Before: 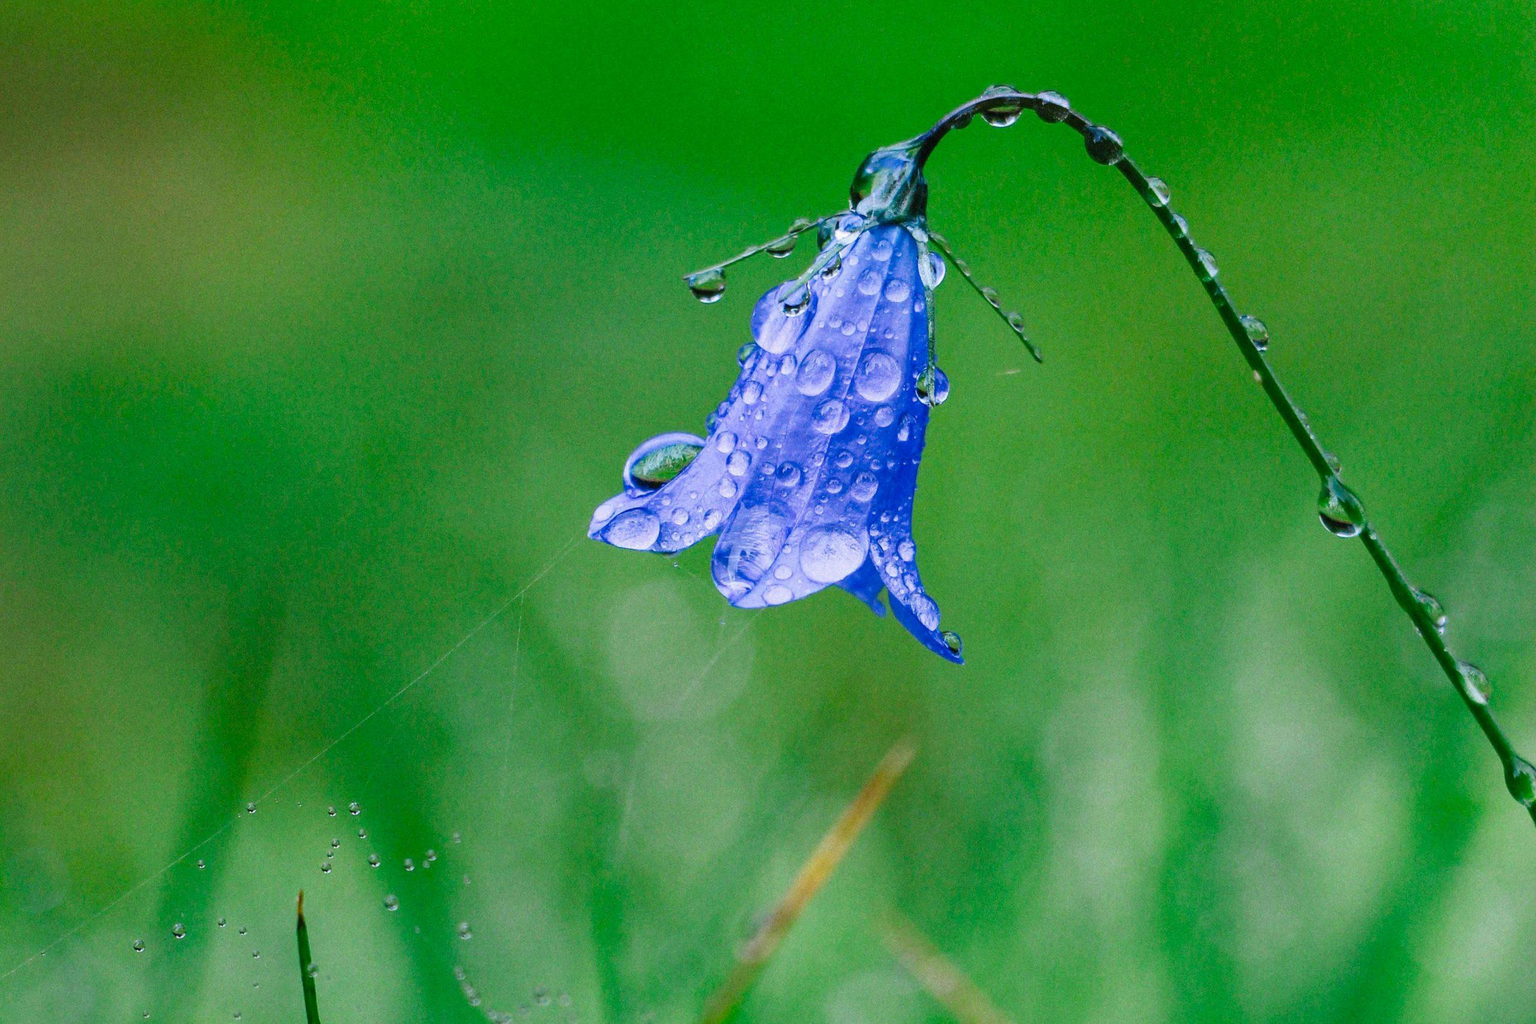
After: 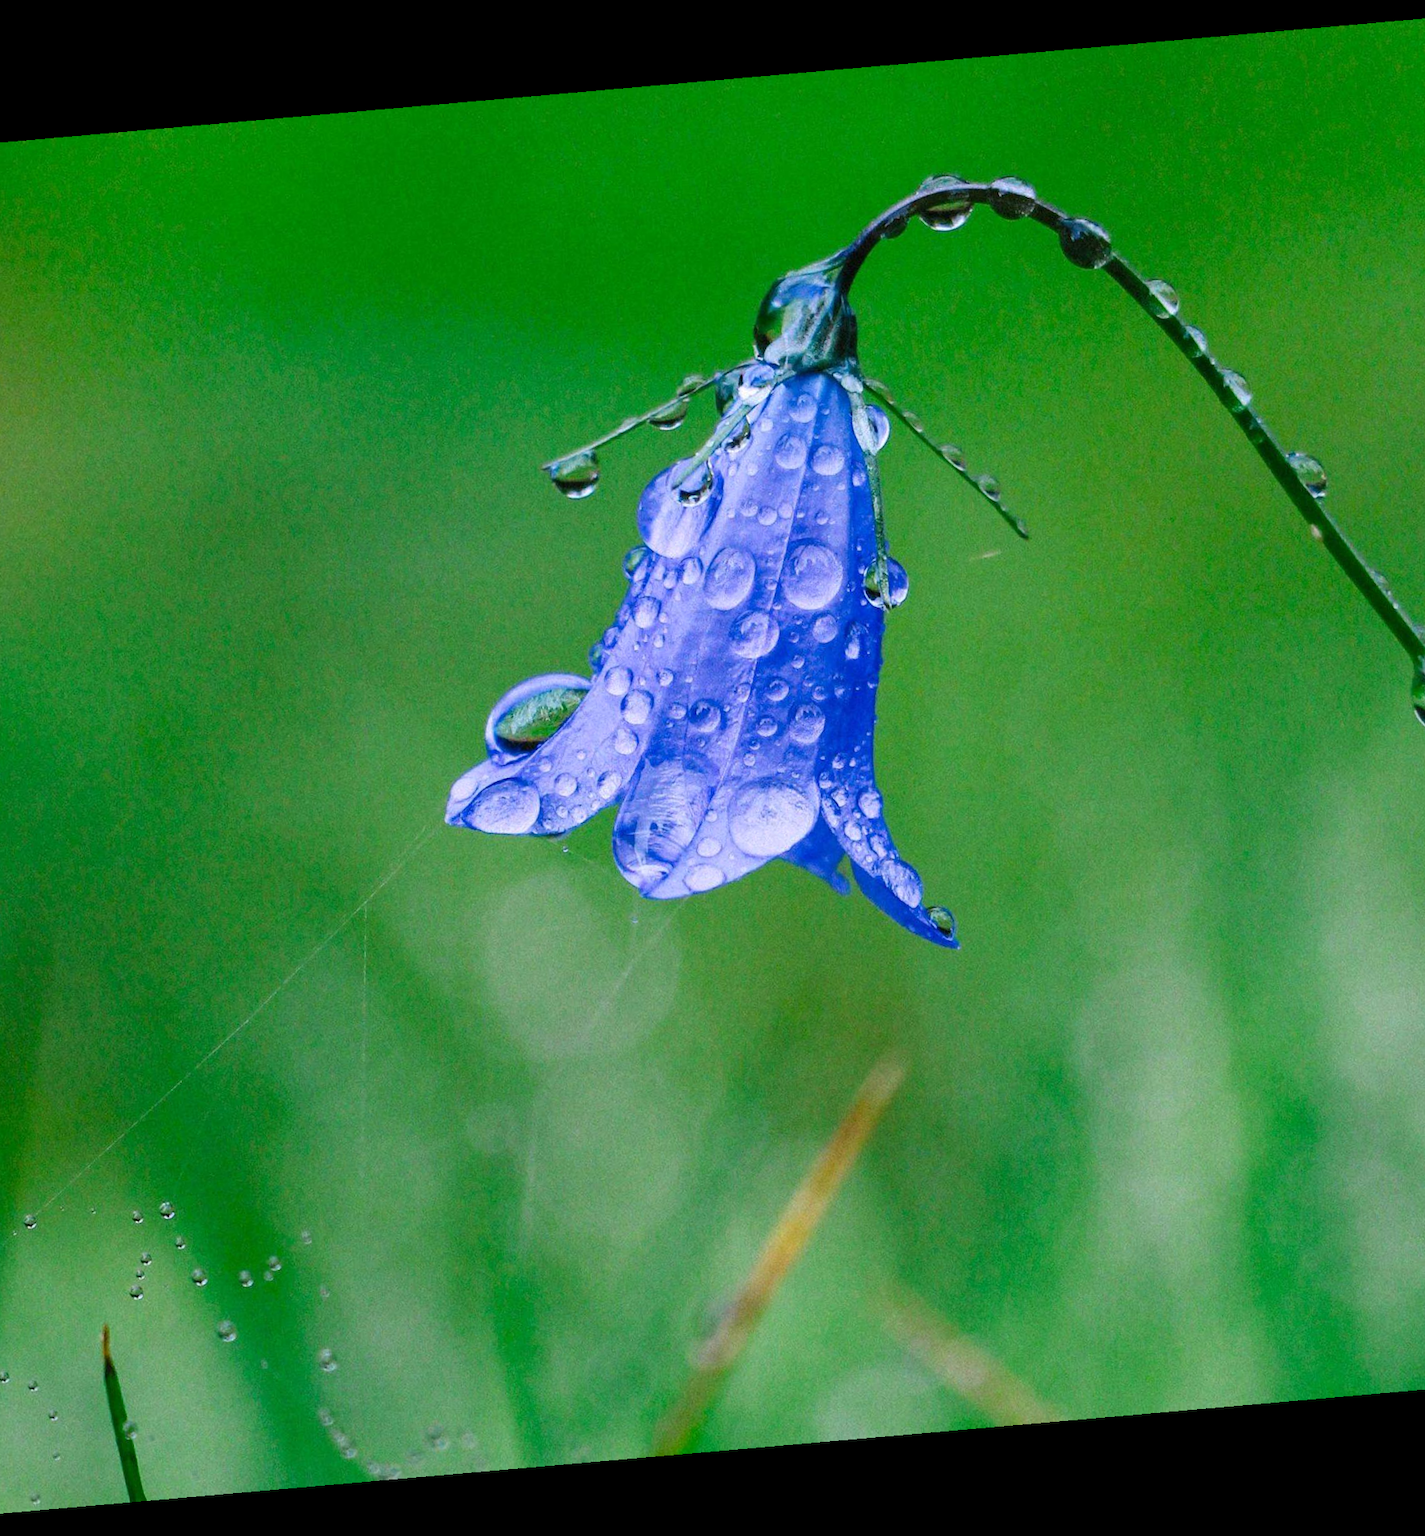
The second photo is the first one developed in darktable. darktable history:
white balance: red 1.004, blue 1.024
crop and rotate: left 18.442%, right 15.508%
rotate and perspective: rotation -4.98°, automatic cropping off
